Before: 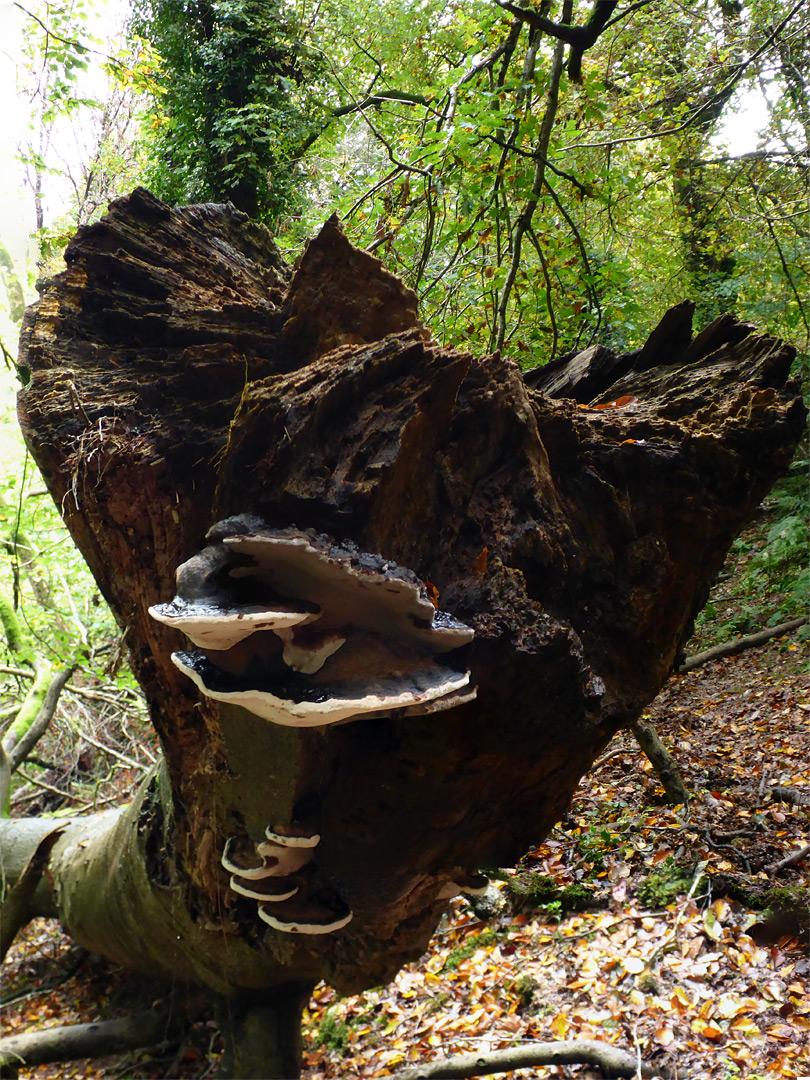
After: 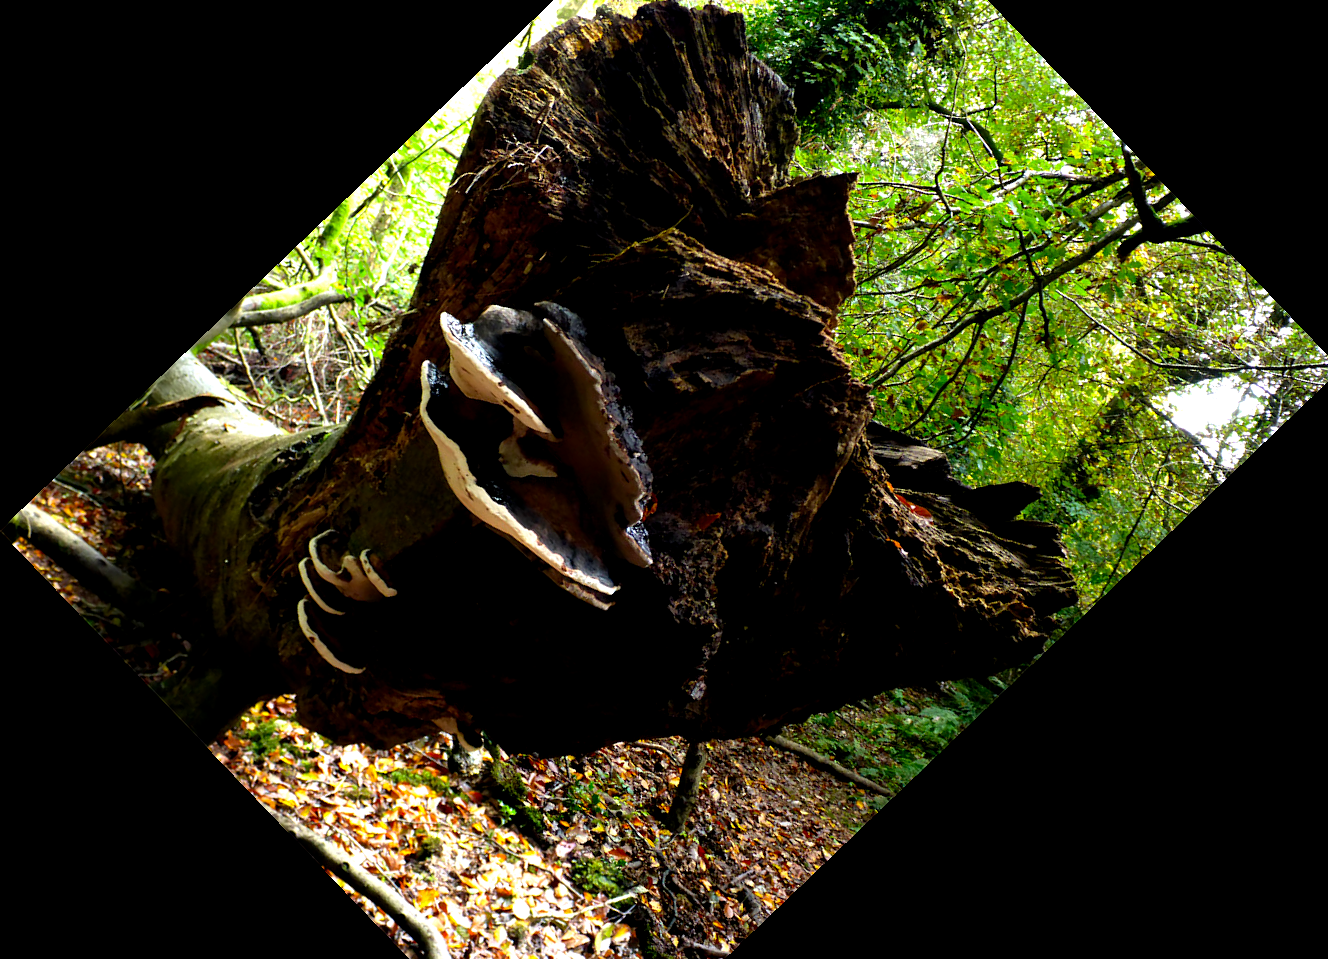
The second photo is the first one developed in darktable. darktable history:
color balance: lift [0.991, 1, 1, 1], gamma [0.996, 1, 1, 1], input saturation 98.52%, contrast 20.34%, output saturation 103.72%
crop and rotate: angle -46.26°, top 16.234%, right 0.912%, bottom 11.704%
vibrance: vibrance 22%
